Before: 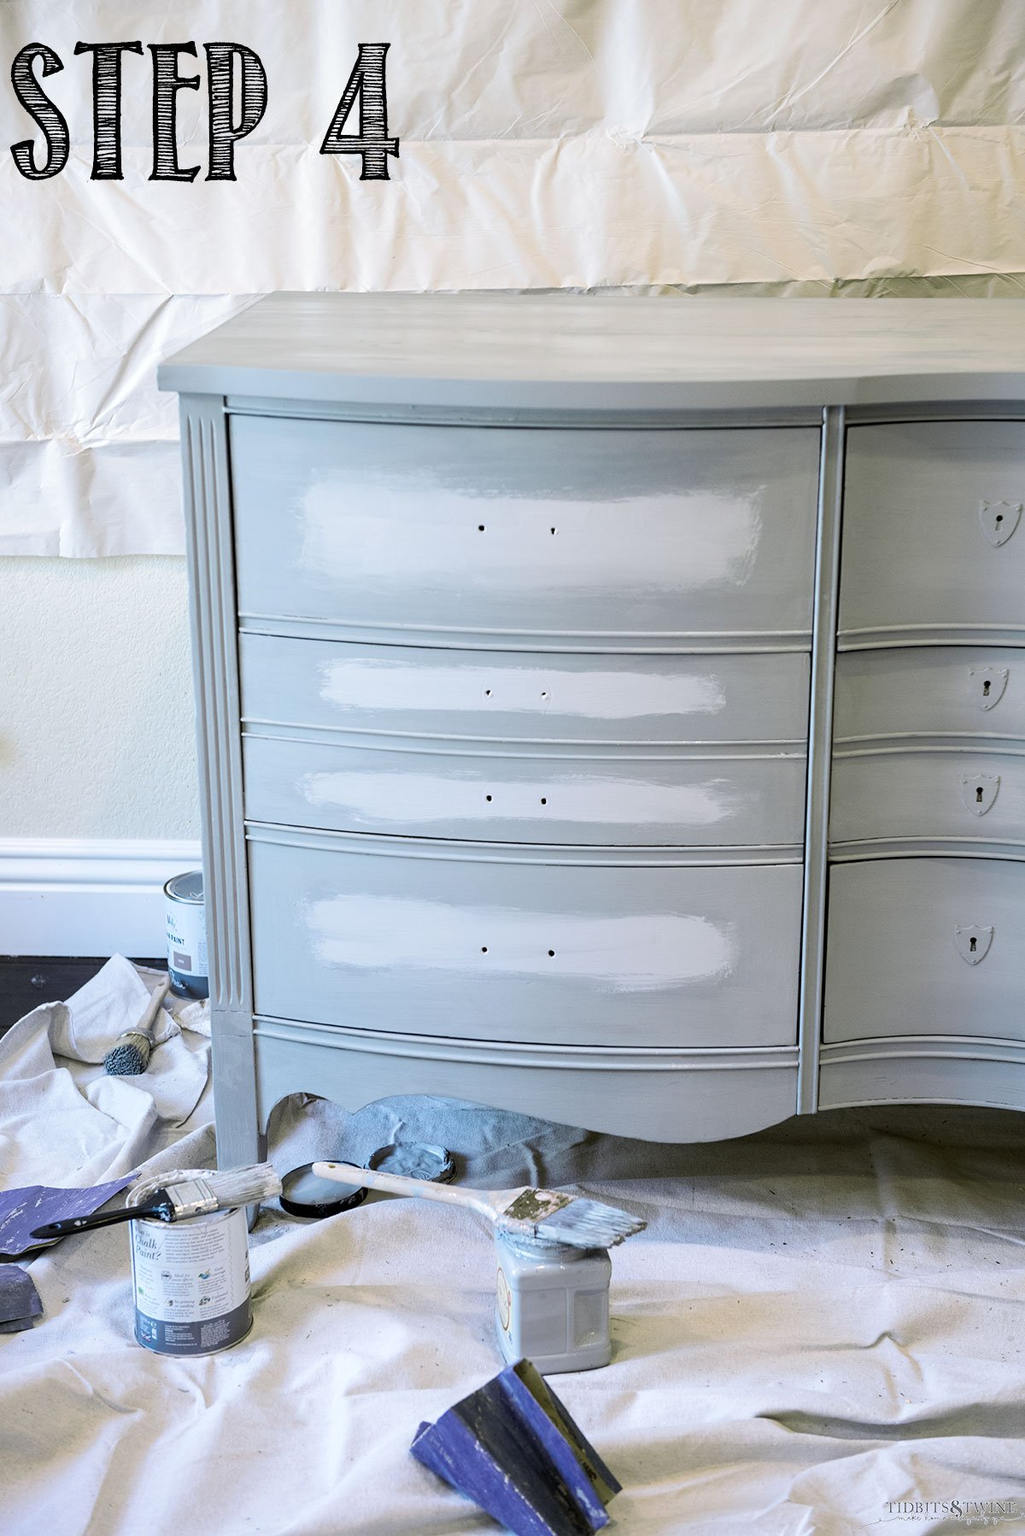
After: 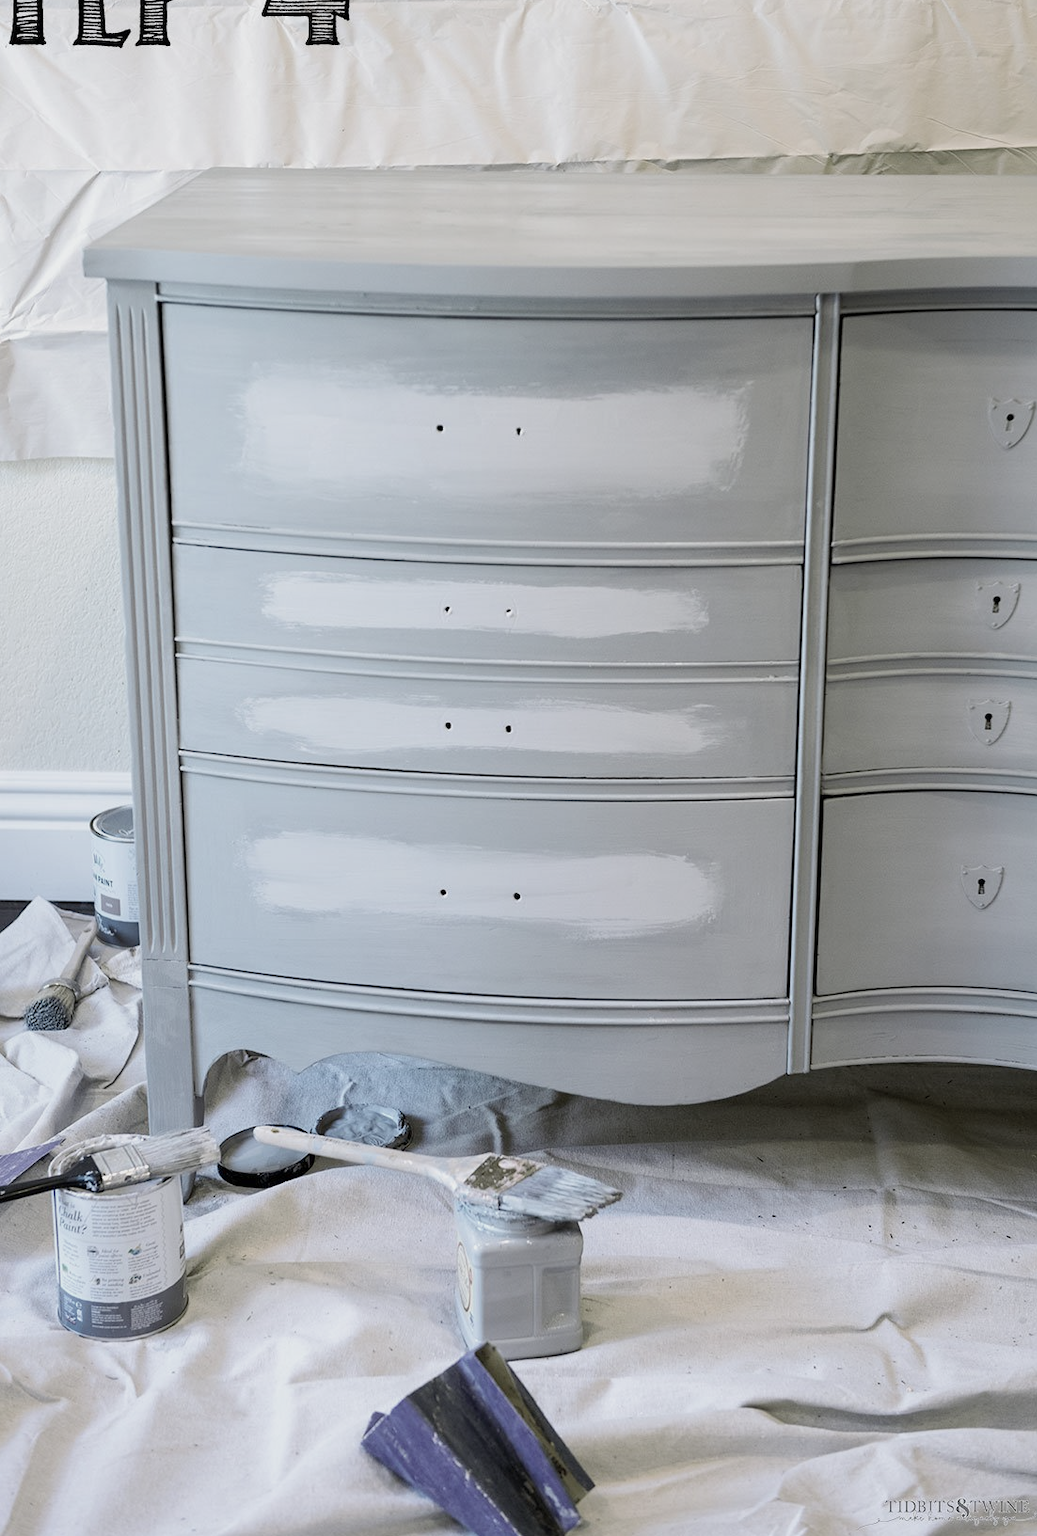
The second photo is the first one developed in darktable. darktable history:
color balance rgb: perceptual saturation grading › global saturation 0.705%, contrast -9.747%
crop and rotate: left 8.078%, top 9.141%
color correction: highlights b* 0.004, saturation 0.555
